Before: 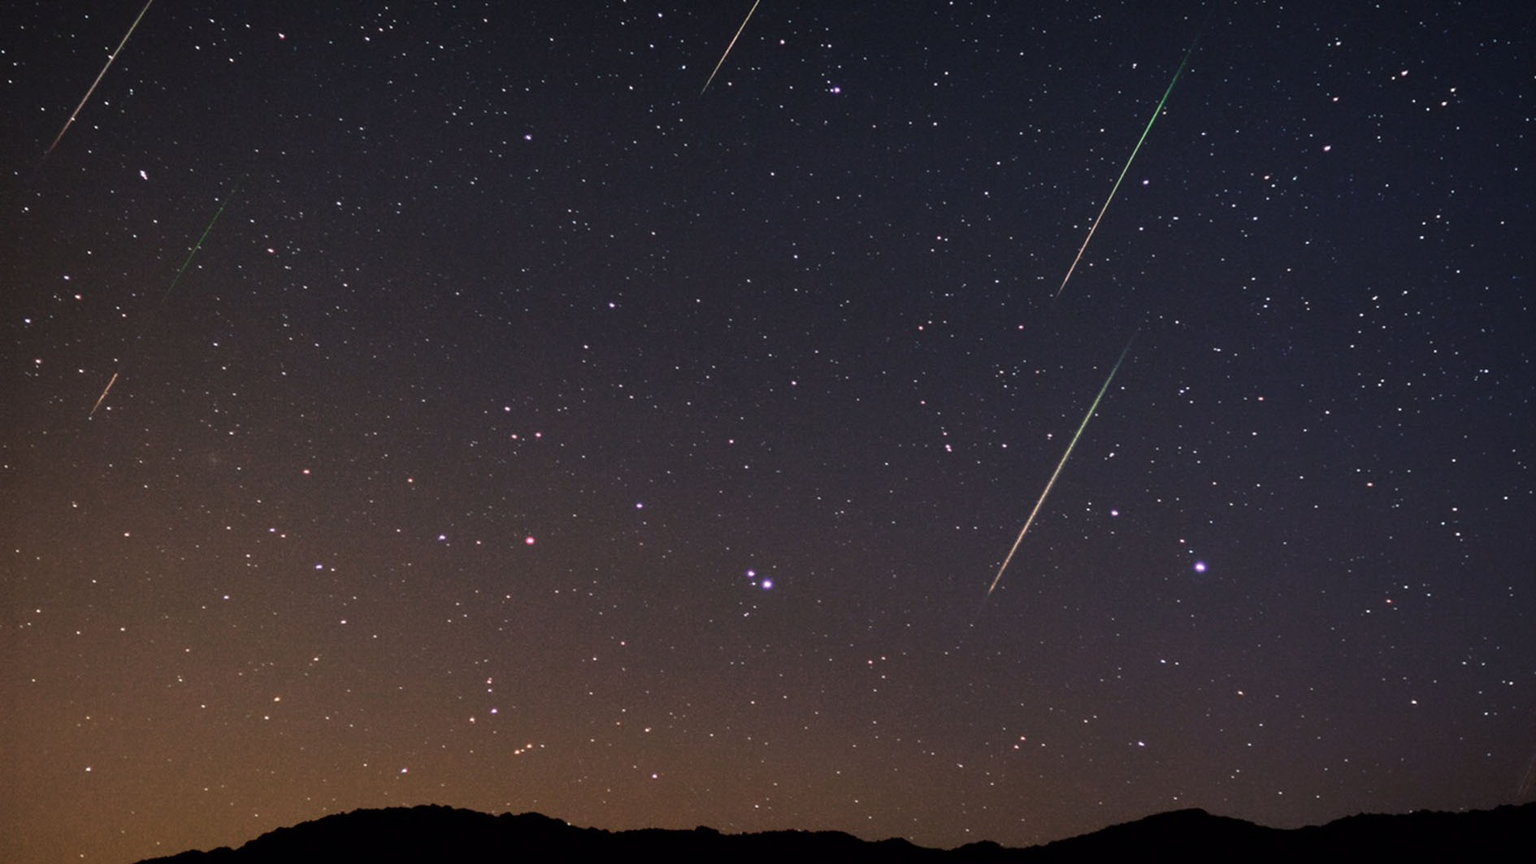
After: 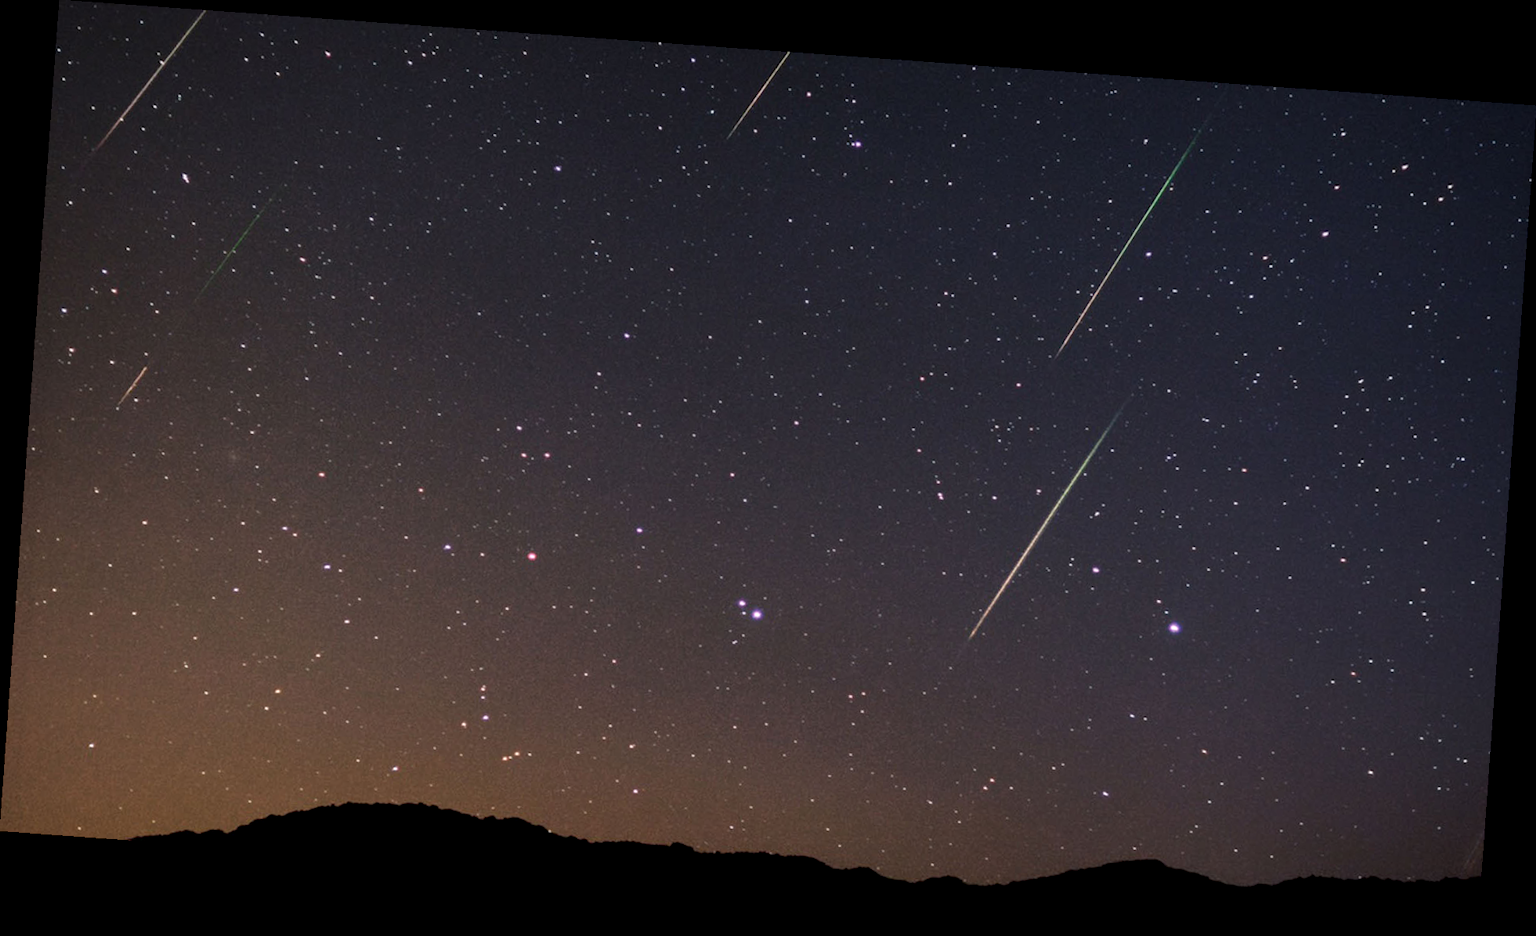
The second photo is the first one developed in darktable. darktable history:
local contrast: on, module defaults
rotate and perspective: rotation 4.1°, automatic cropping off
